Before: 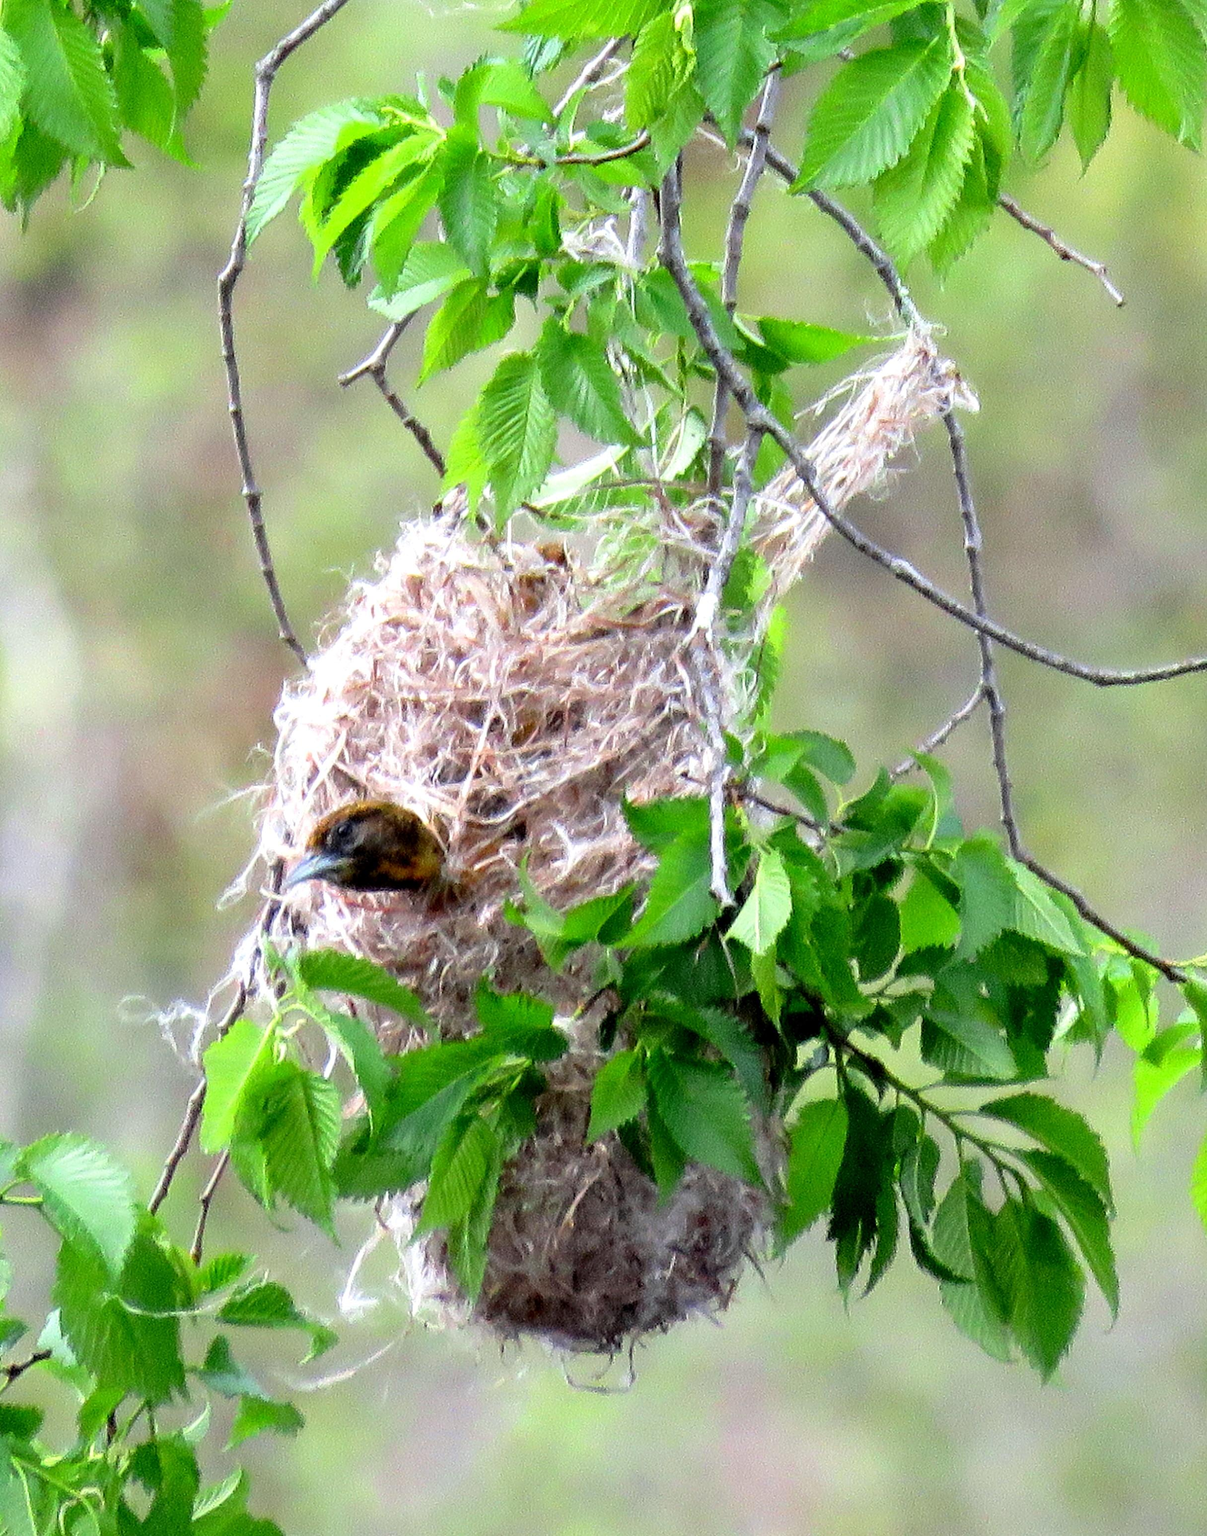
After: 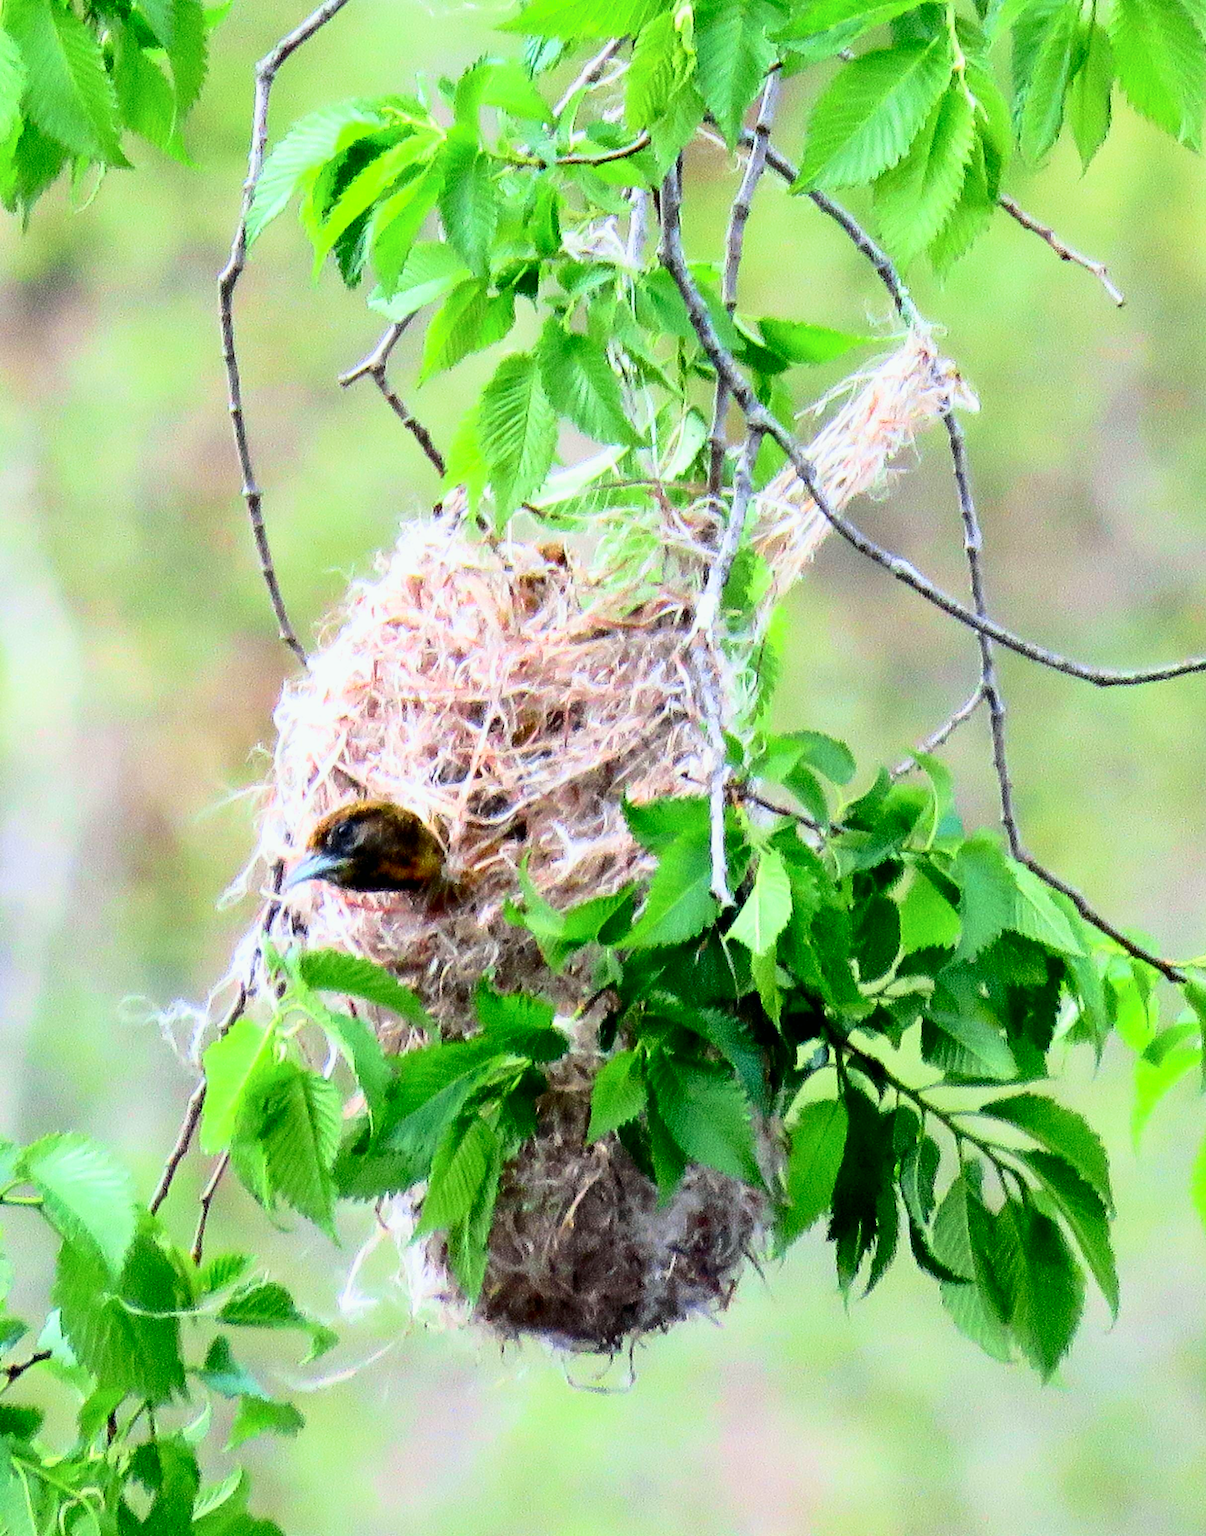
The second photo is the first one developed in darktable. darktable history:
velvia: on, module defaults
tone curve: curves: ch0 [(0, 0) (0.114, 0.083) (0.303, 0.285) (0.447, 0.51) (0.602, 0.697) (0.772, 0.866) (0.999, 0.978)]; ch1 [(0, 0) (0.389, 0.352) (0.458, 0.433) (0.486, 0.474) (0.509, 0.505) (0.535, 0.528) (0.57, 0.579) (0.696, 0.706) (1, 1)]; ch2 [(0, 0) (0.369, 0.388) (0.449, 0.431) (0.501, 0.5) (0.528, 0.527) (0.589, 0.608) (0.697, 0.721) (1, 1)], color space Lab, independent channels, preserve colors none
